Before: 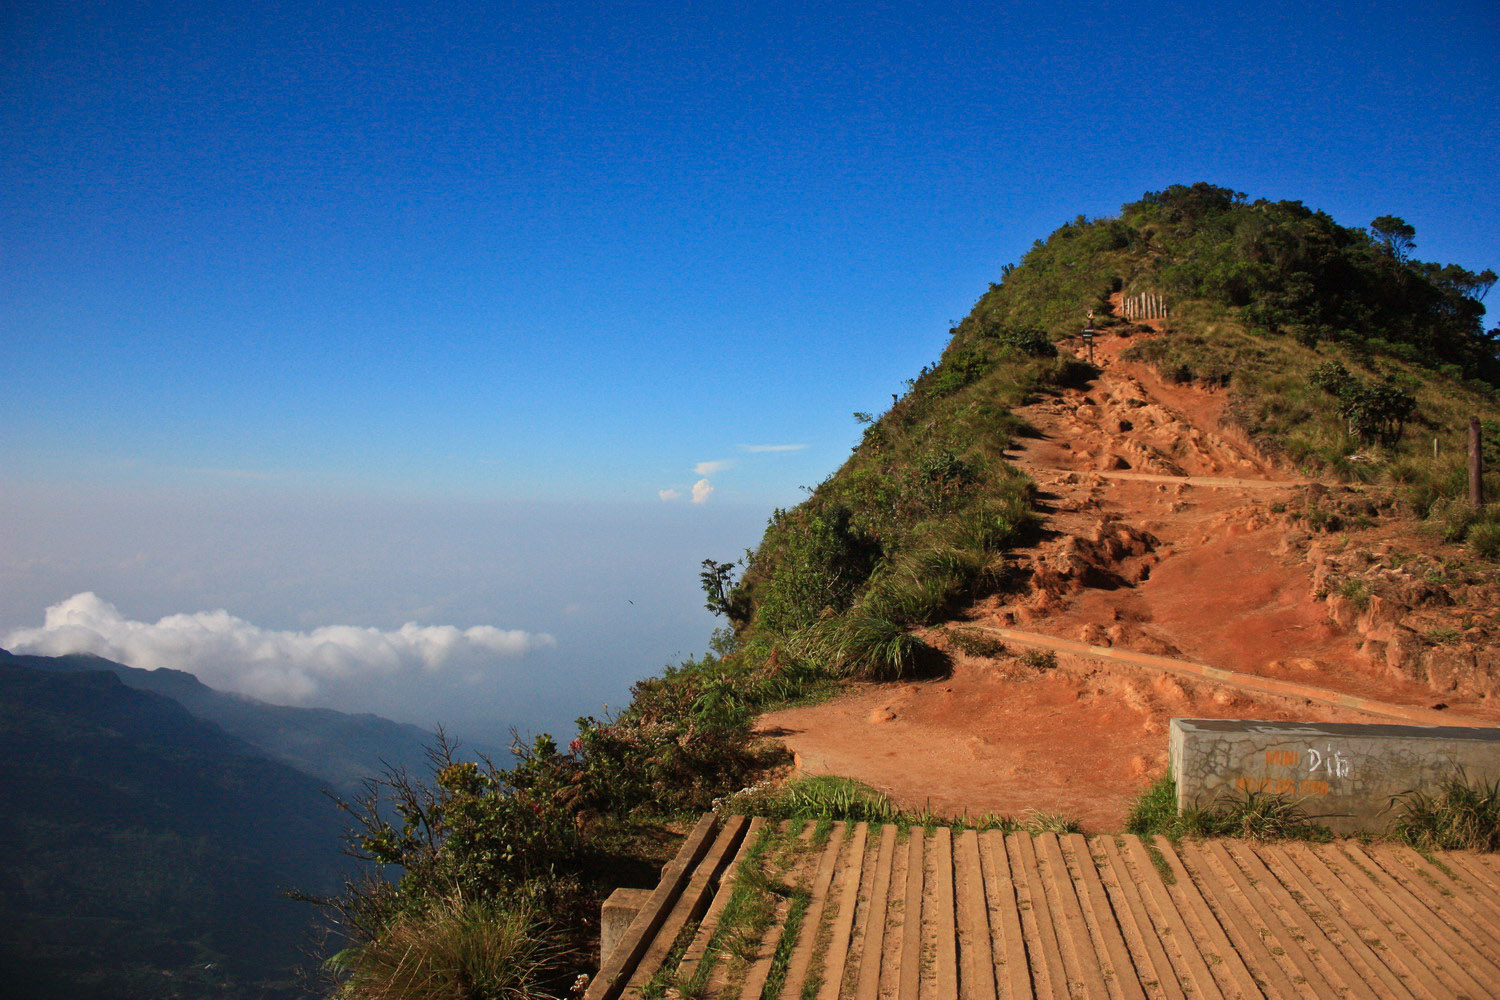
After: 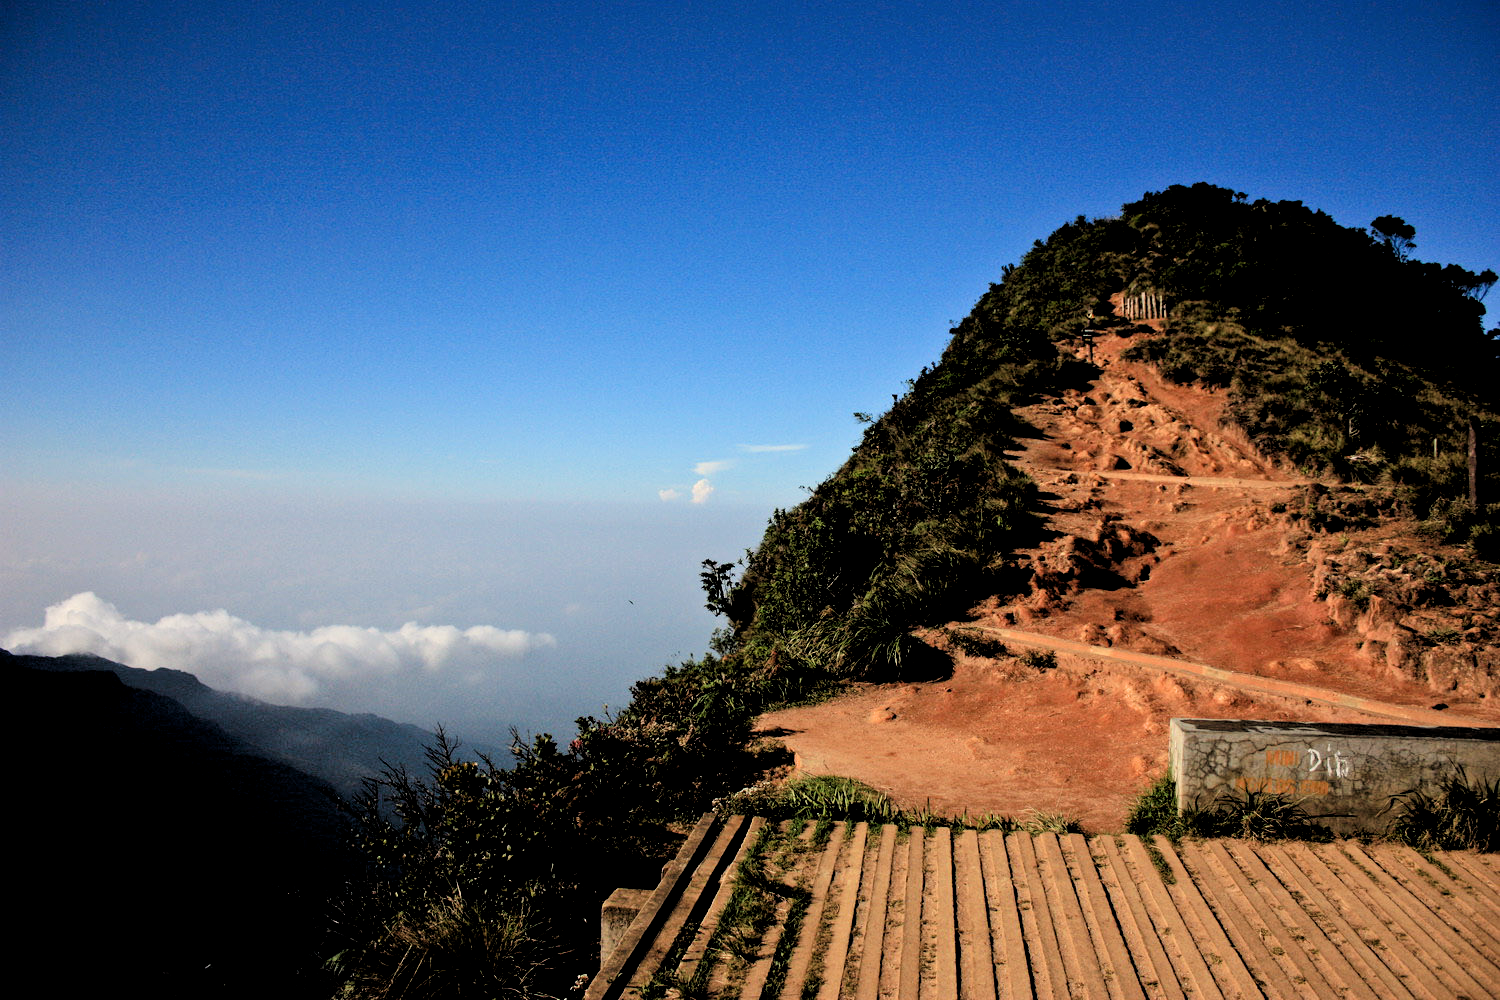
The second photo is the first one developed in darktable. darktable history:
filmic rgb: middle gray luminance 13.39%, black relative exposure -1.98 EV, white relative exposure 3.1 EV, target black luminance 0%, hardness 1.81, latitude 58.74%, contrast 1.739, highlights saturation mix 4.56%, shadows ↔ highlights balance -37.3%
color correction: highlights b* 2.91
local contrast: highlights 102%, shadows 99%, detail 120%, midtone range 0.2
